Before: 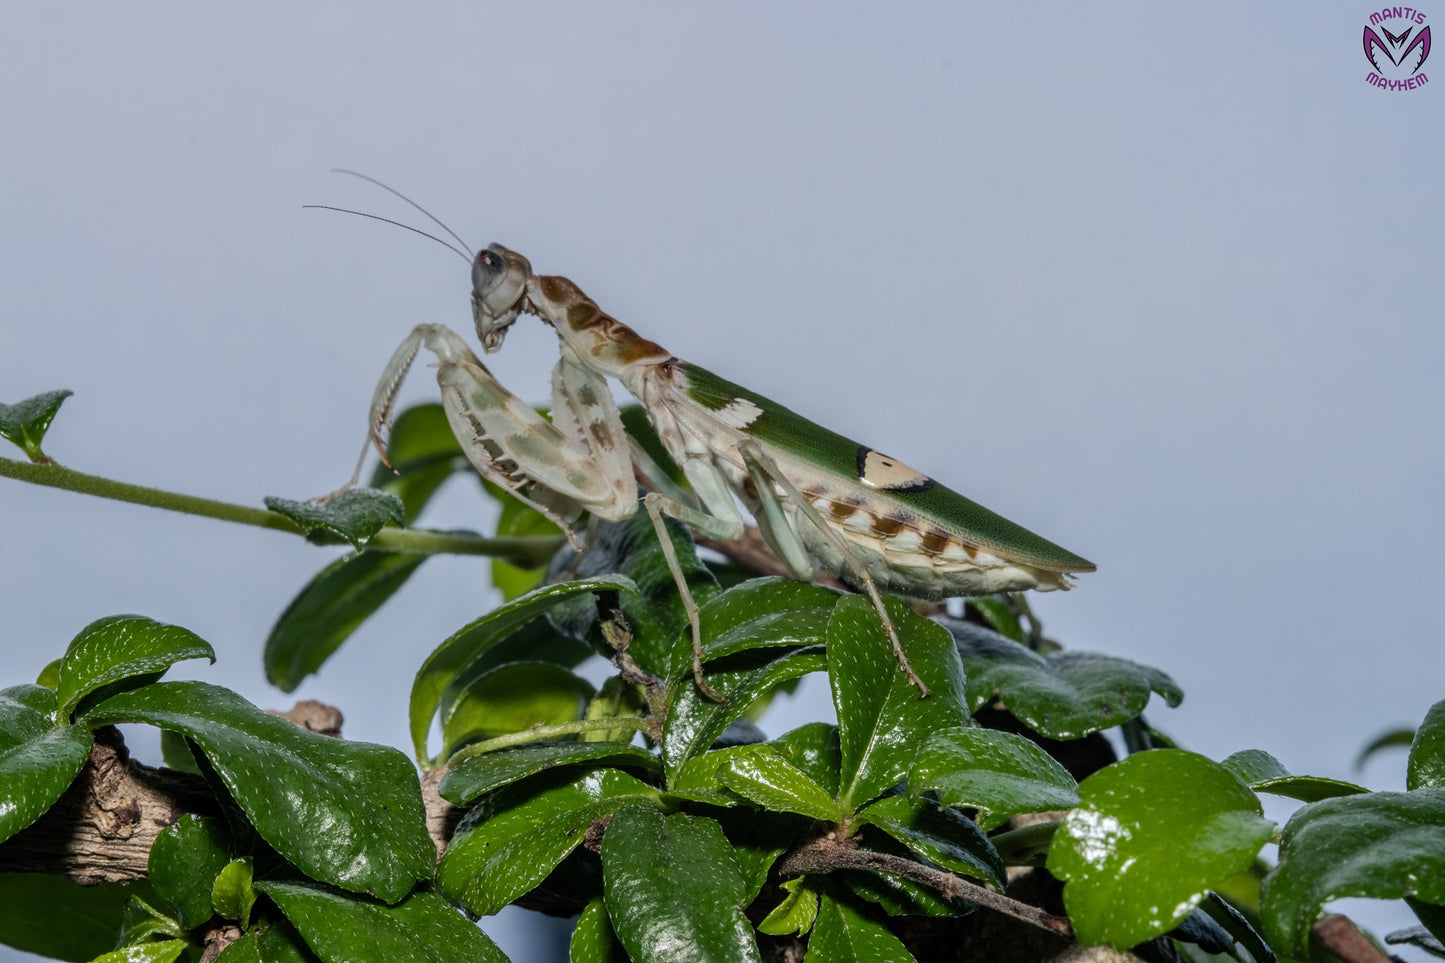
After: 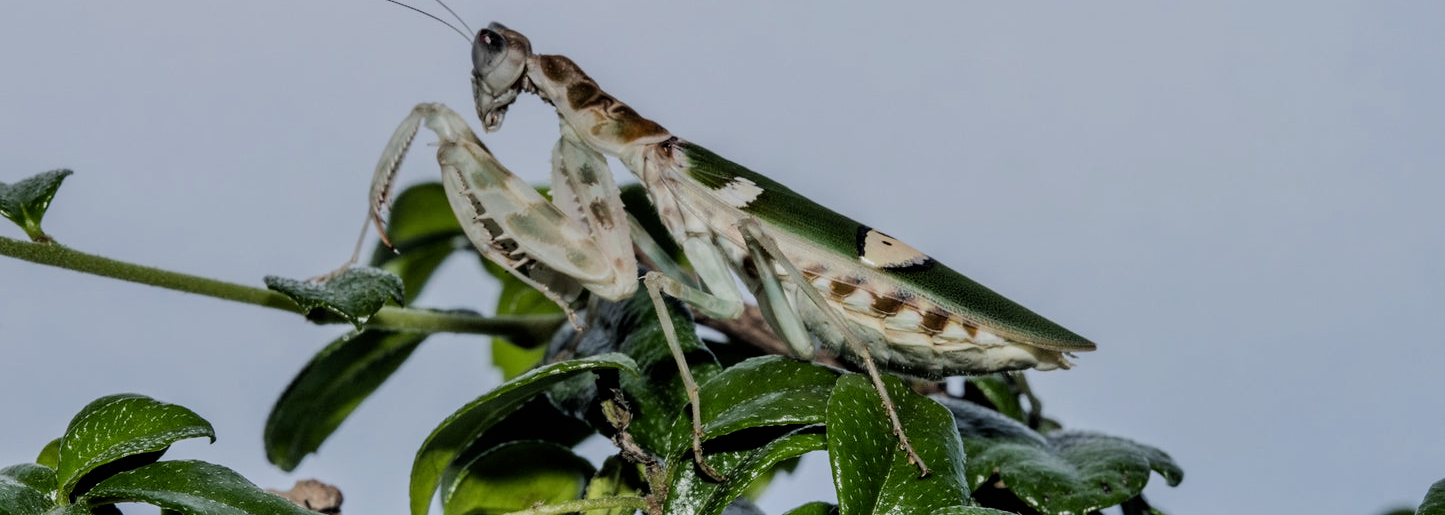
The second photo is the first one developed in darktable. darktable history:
crop and rotate: top 23.043%, bottom 23.437%
filmic rgb: black relative exposure -5 EV, hardness 2.88, contrast 1.2
